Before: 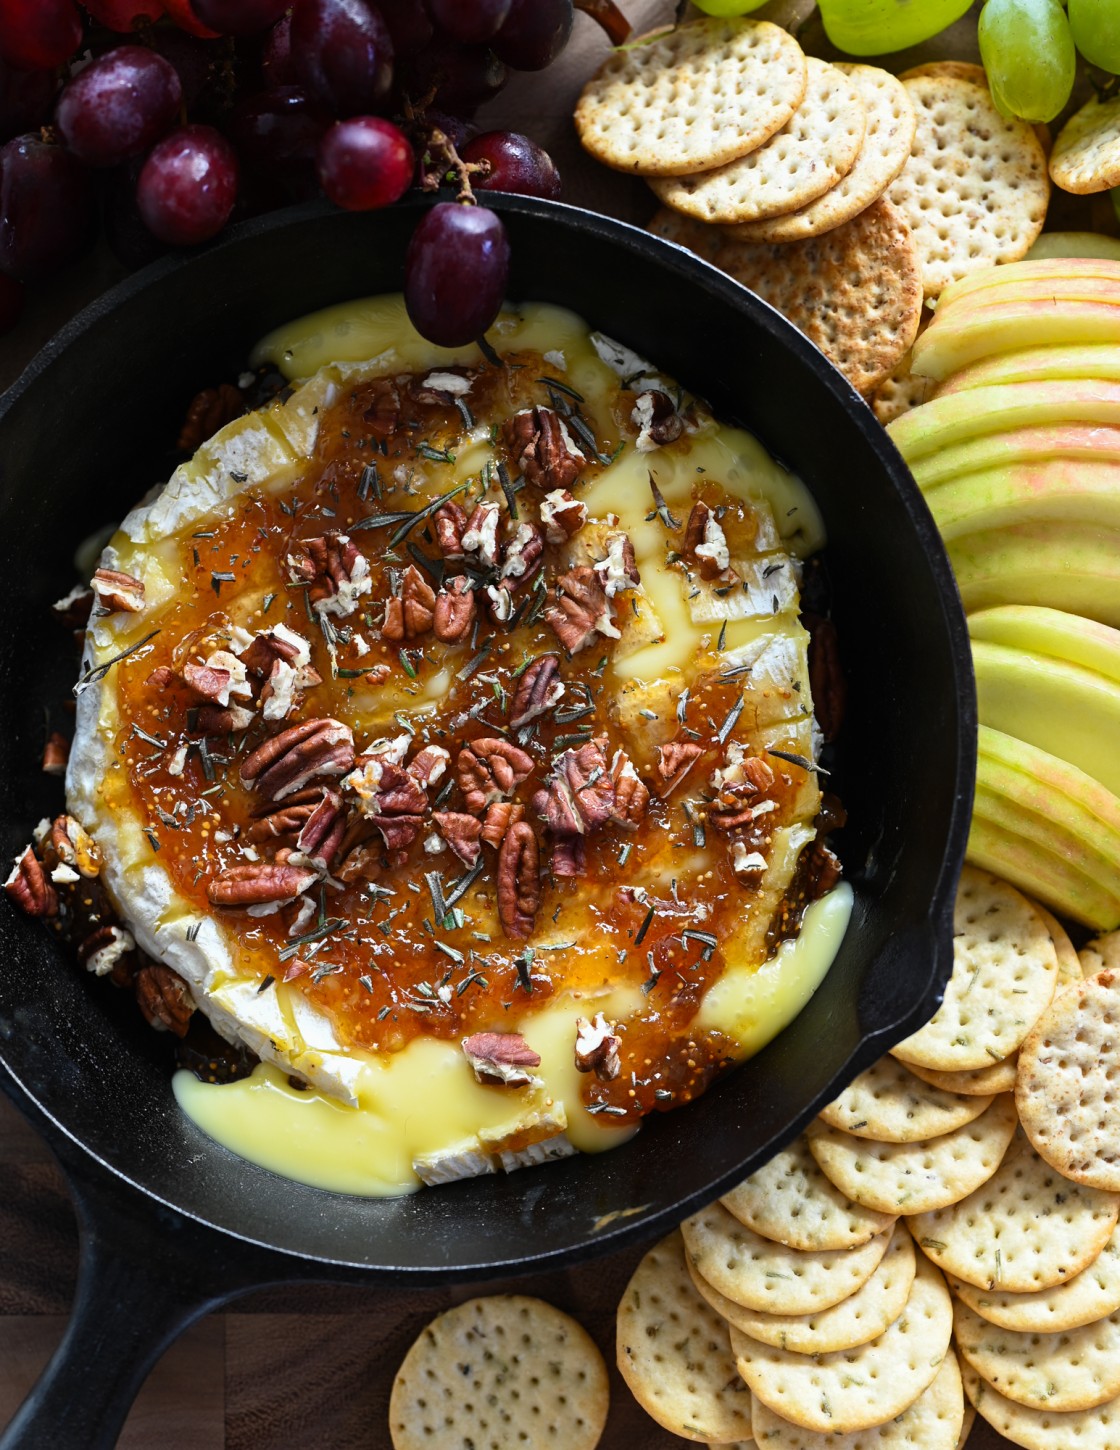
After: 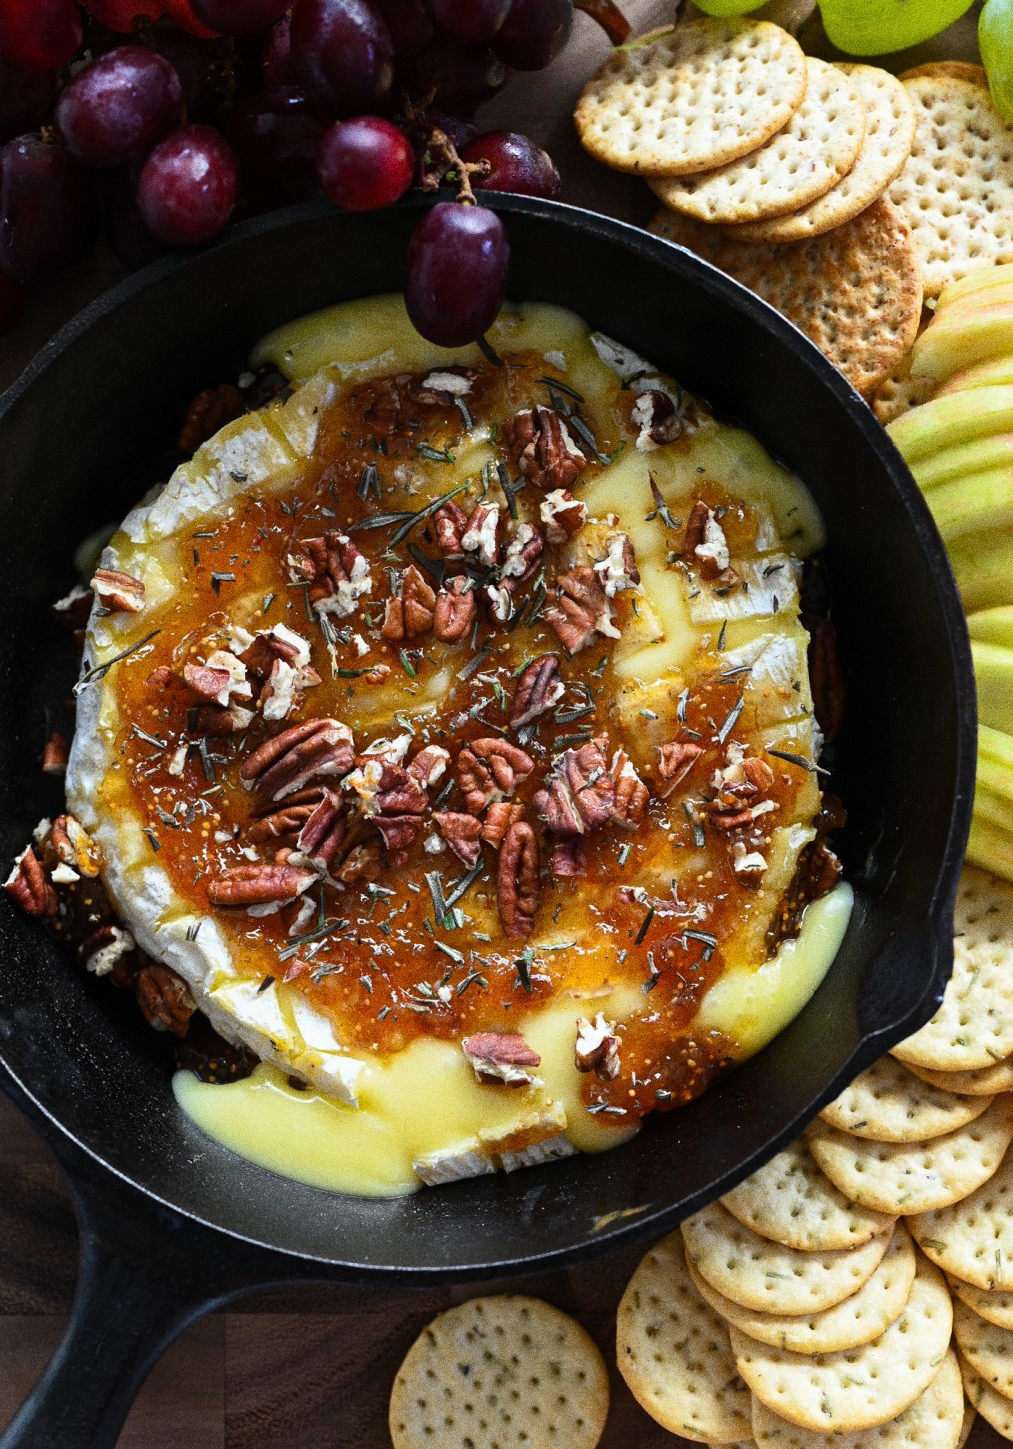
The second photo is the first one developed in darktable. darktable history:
crop: right 9.509%, bottom 0.031%
grain: coarseness 0.09 ISO, strength 40%
